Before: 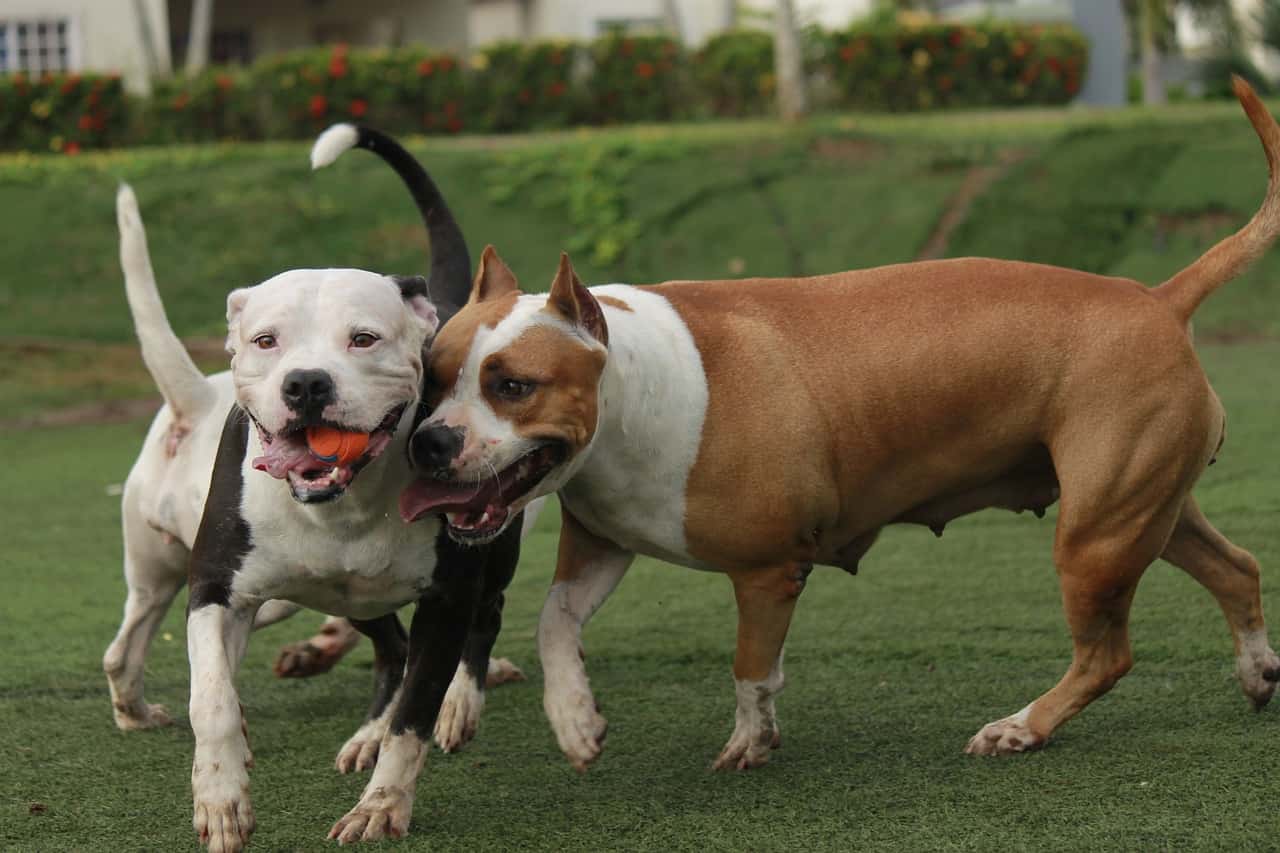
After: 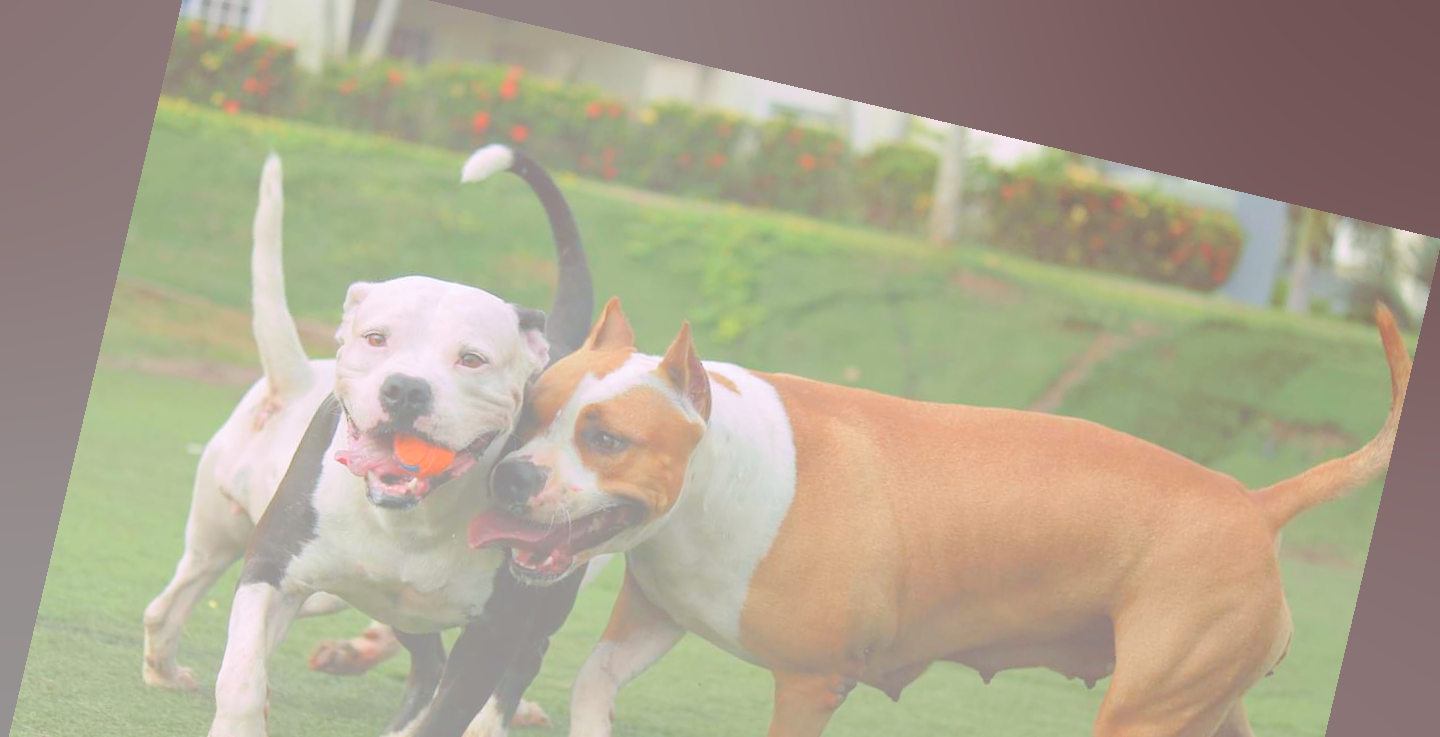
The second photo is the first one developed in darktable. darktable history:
crop and rotate: top 4.848%, bottom 29.503%
white balance: red 0.98, blue 1.034
split-toning: highlights › hue 298.8°, highlights › saturation 0.73, compress 41.76%
bloom: size 70%, threshold 25%, strength 70%
rotate and perspective: rotation 13.27°, automatic cropping off
